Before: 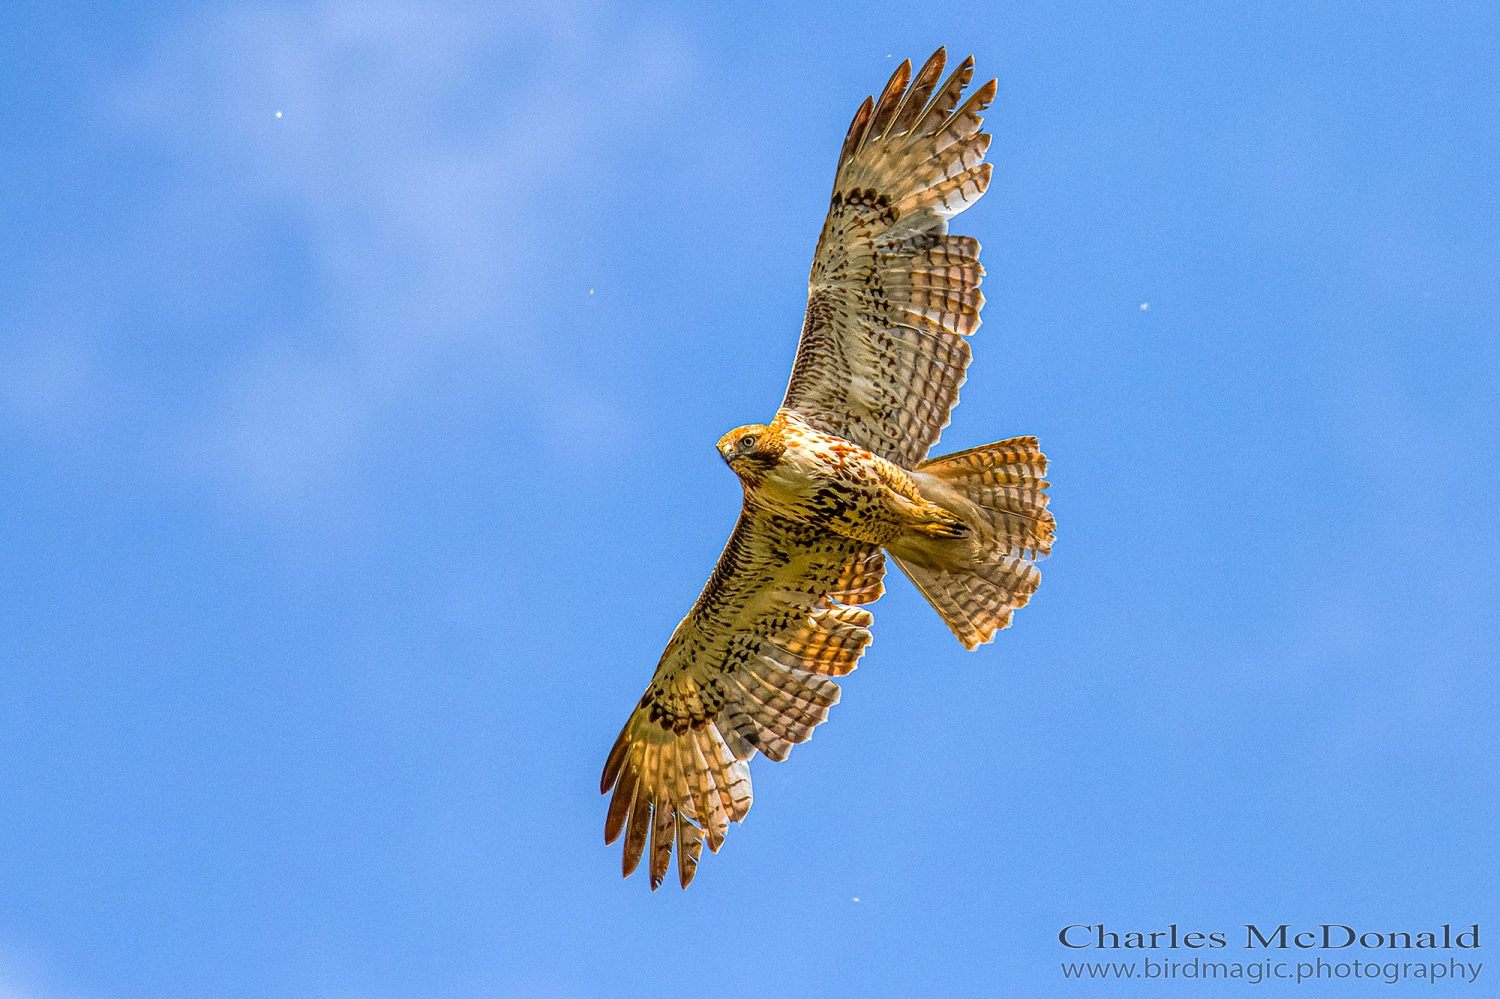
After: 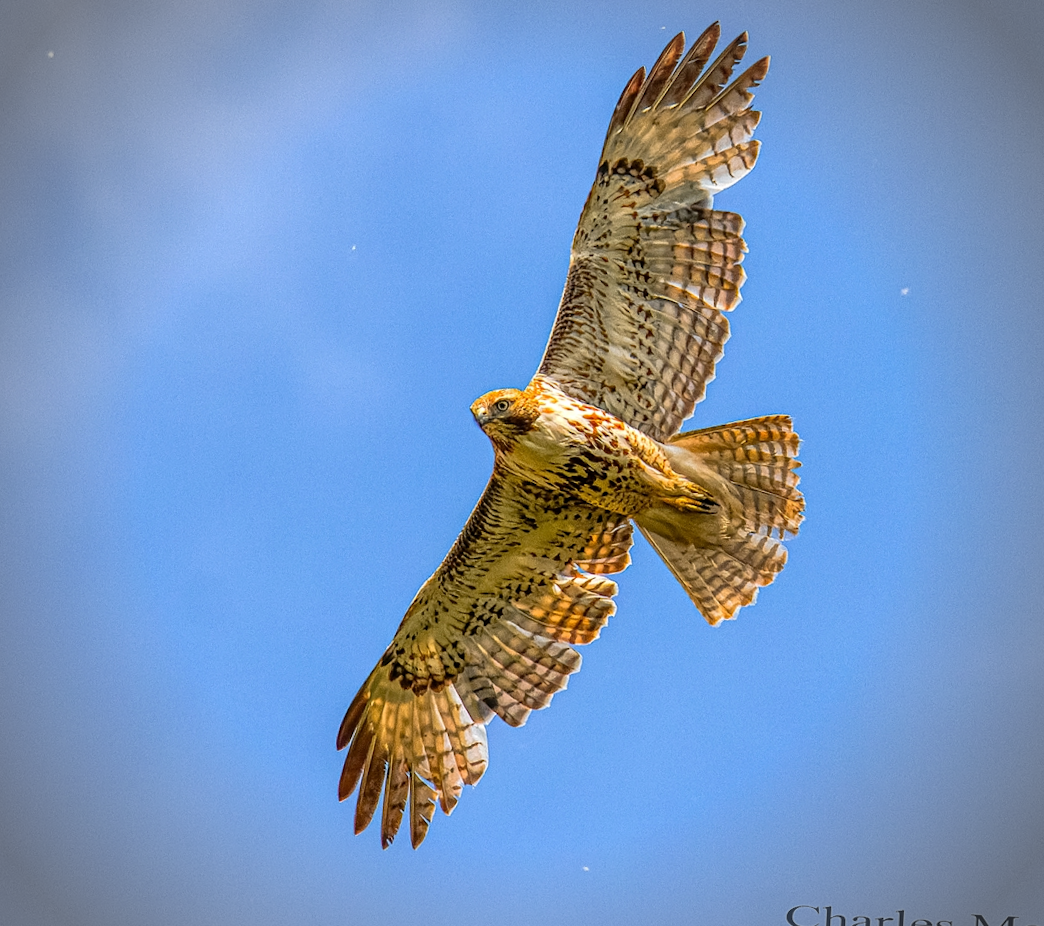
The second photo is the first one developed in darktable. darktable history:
crop and rotate: angle -3.01°, left 14.058%, top 0.017%, right 10.93%, bottom 0.046%
vignetting: fall-off start 73.54%, brightness -0.623, saturation -0.678
